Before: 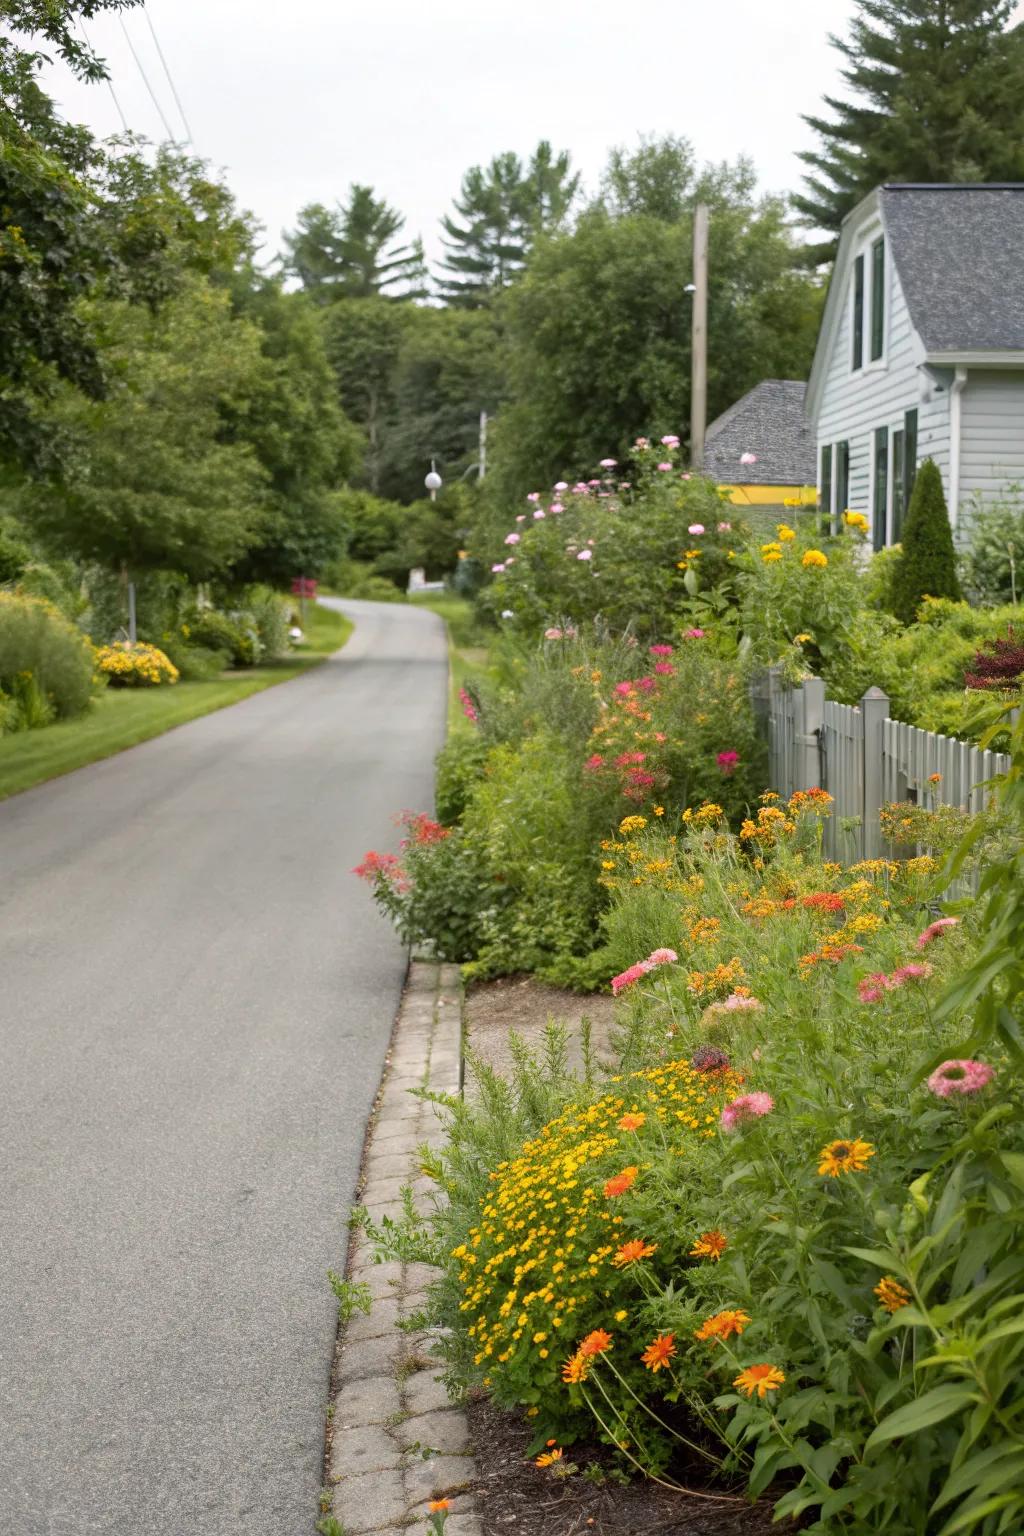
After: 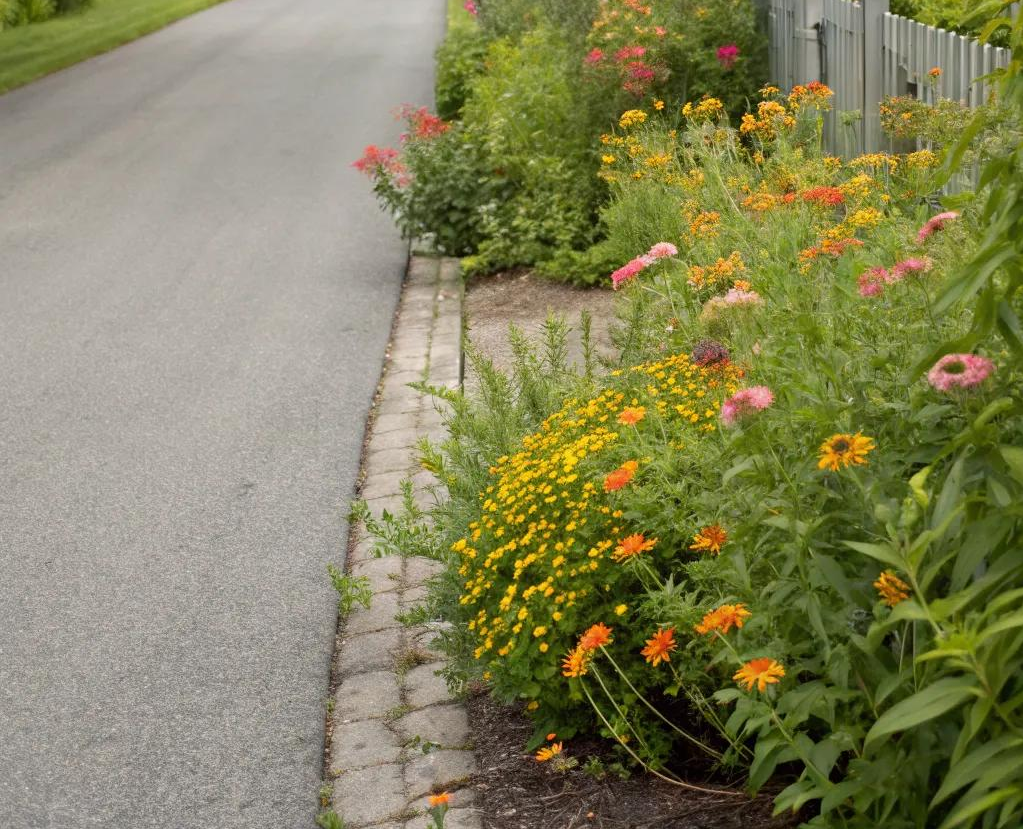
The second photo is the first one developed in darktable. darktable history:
crop and rotate: top 45.982%, right 0.094%
